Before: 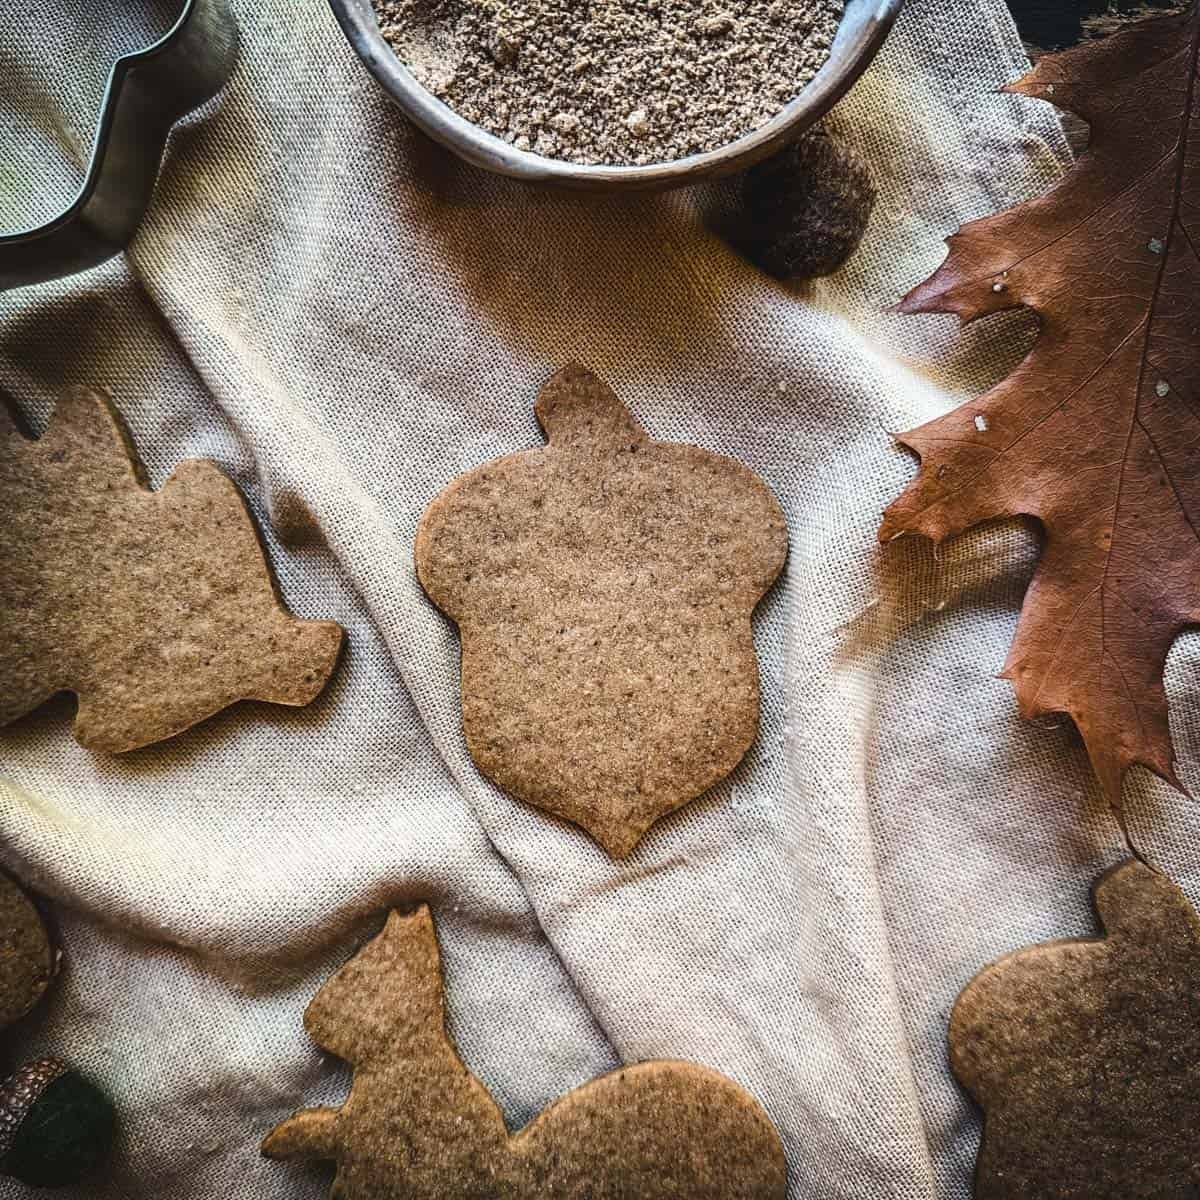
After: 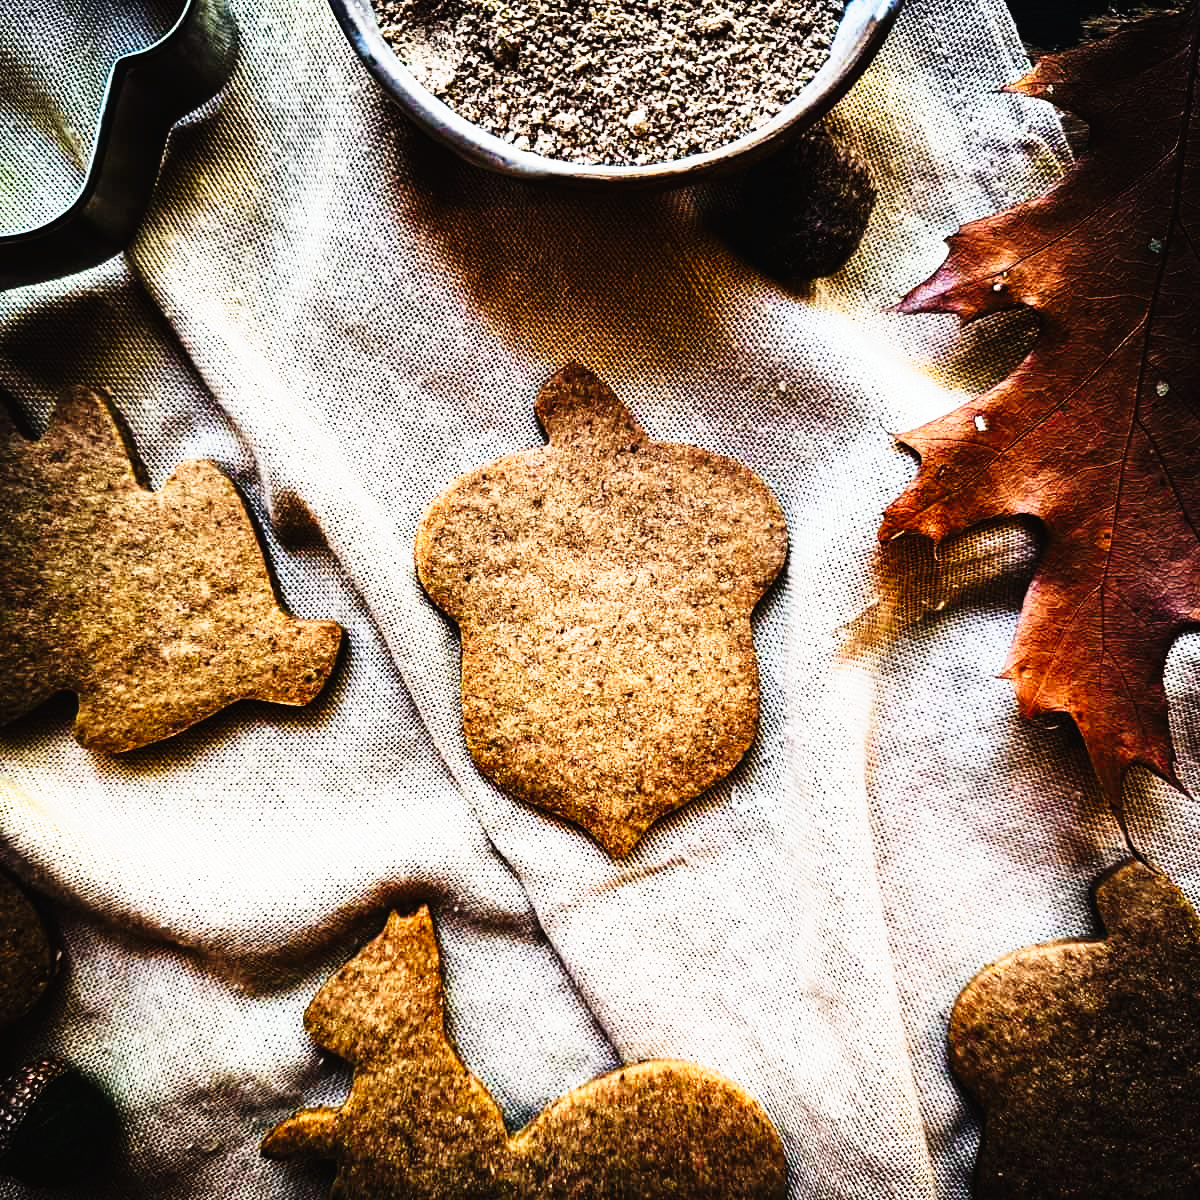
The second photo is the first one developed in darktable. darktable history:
tone curve: curves: ch0 [(0, 0) (0.003, 0.001) (0.011, 0.005) (0.025, 0.01) (0.044, 0.016) (0.069, 0.019) (0.1, 0.024) (0.136, 0.03) (0.177, 0.045) (0.224, 0.071) (0.277, 0.122) (0.335, 0.202) (0.399, 0.326) (0.468, 0.471) (0.543, 0.638) (0.623, 0.798) (0.709, 0.913) (0.801, 0.97) (0.898, 0.983) (1, 1)], preserve colors none
